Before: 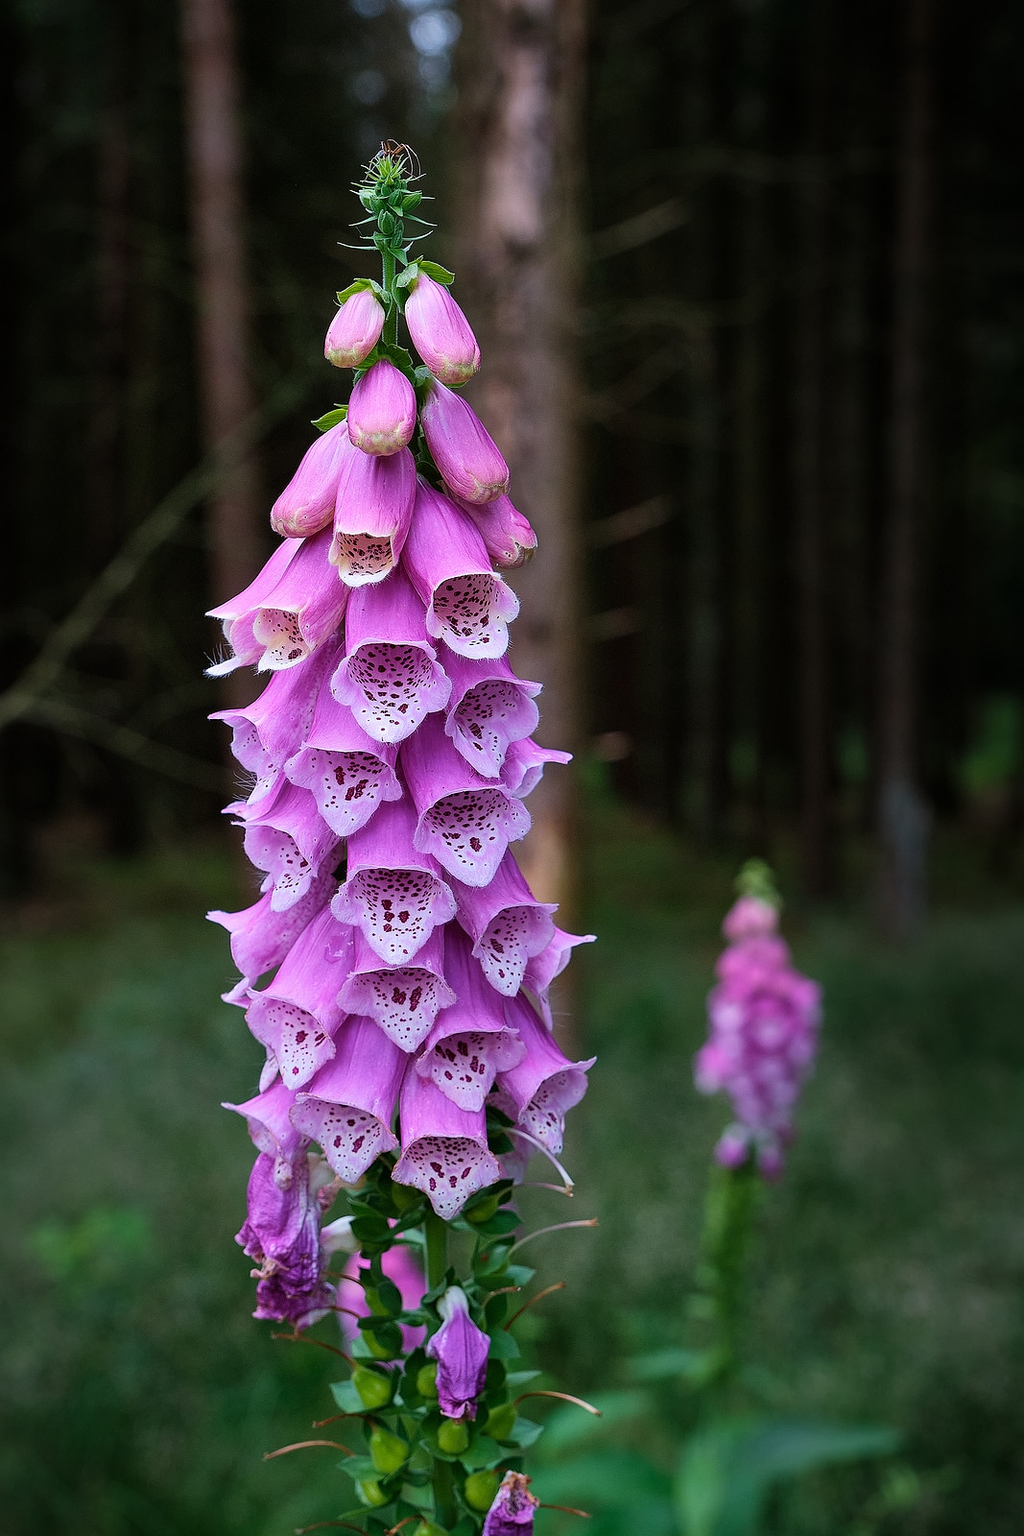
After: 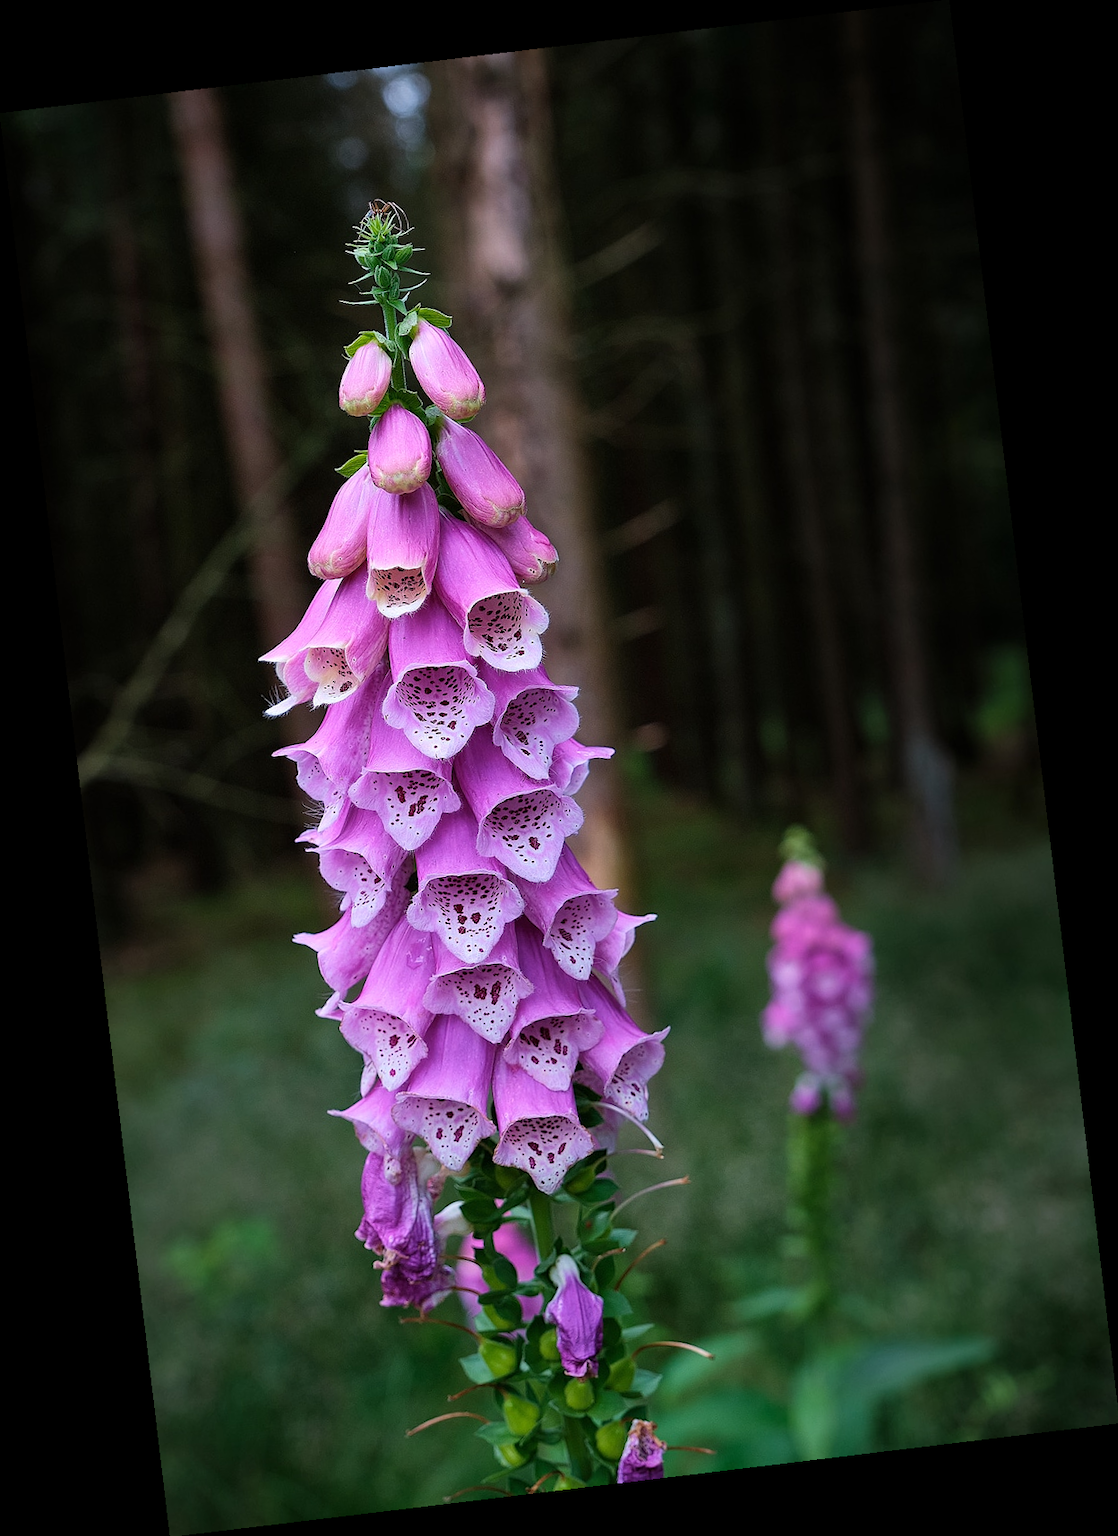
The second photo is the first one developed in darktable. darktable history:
tone equalizer: on, module defaults
rotate and perspective: rotation -6.83°, automatic cropping off
